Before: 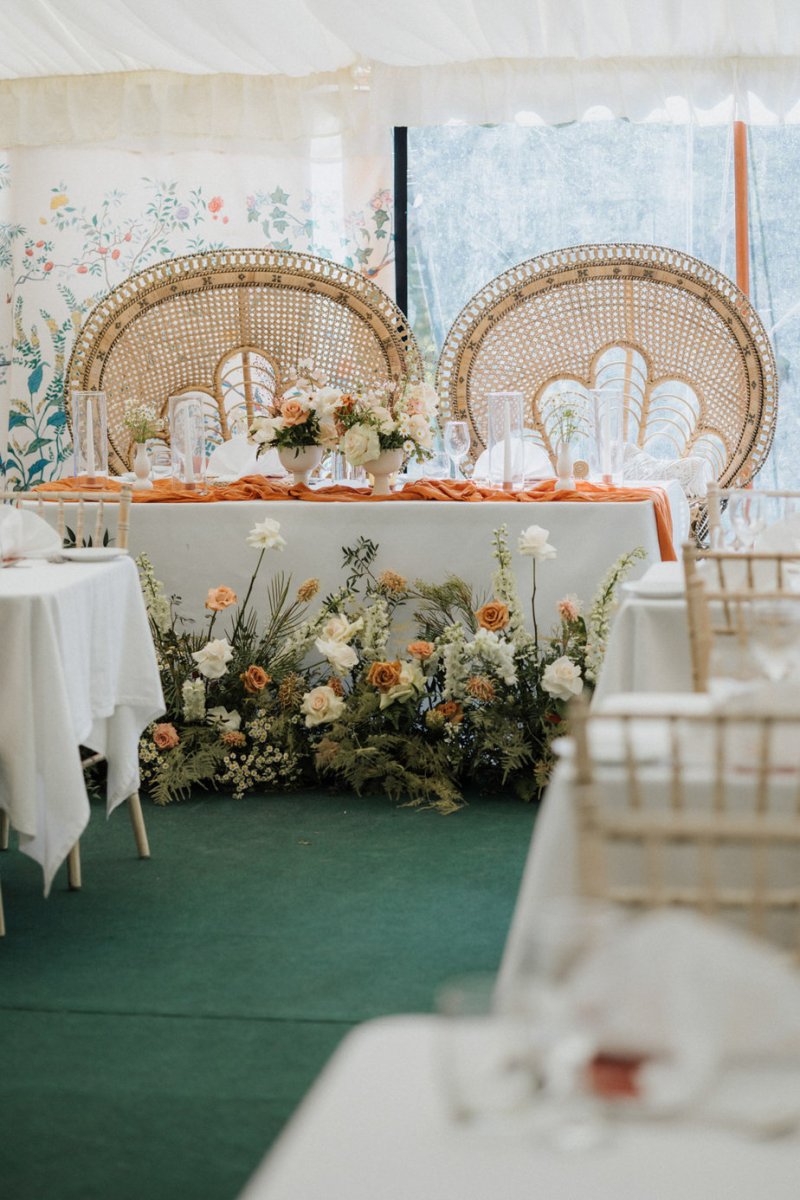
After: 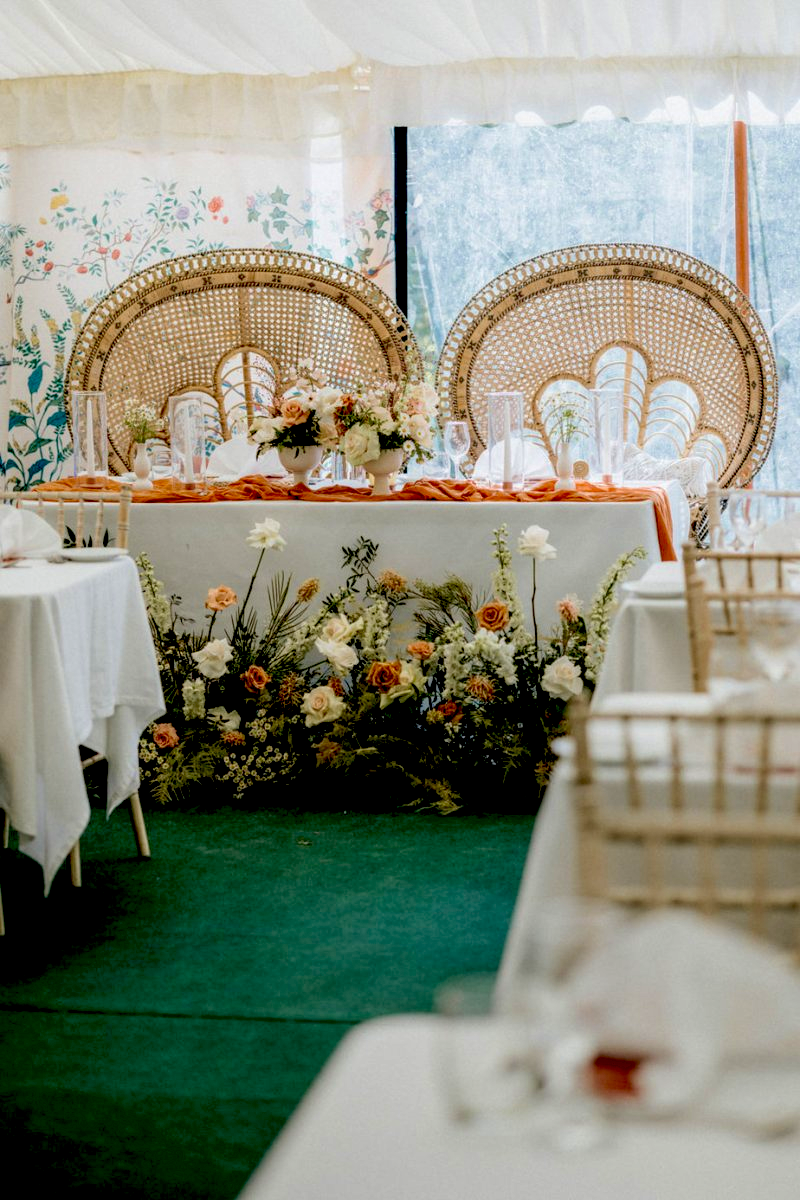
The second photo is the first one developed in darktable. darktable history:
exposure: black level correction 0.048, exposure 0.012 EV, compensate exposure bias true, compensate highlight preservation false
velvia: on, module defaults
local contrast: on, module defaults
